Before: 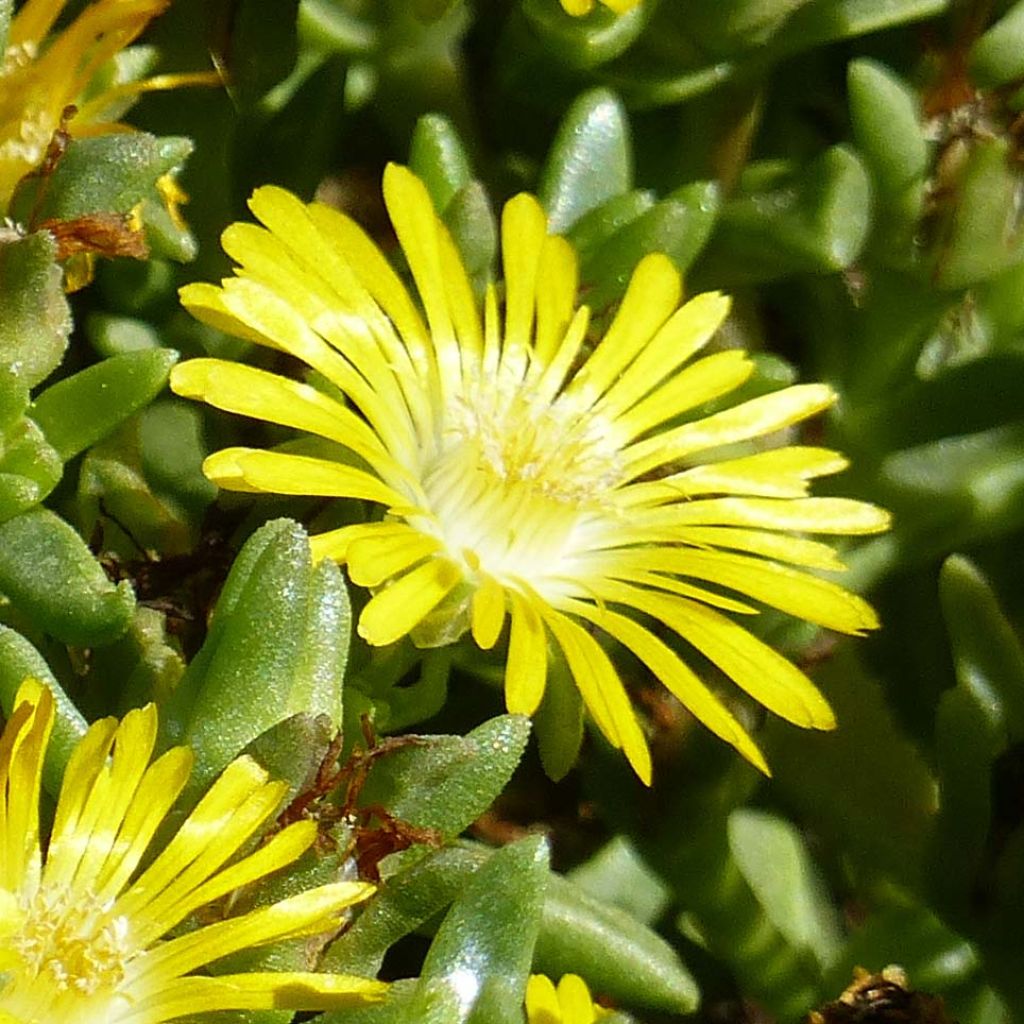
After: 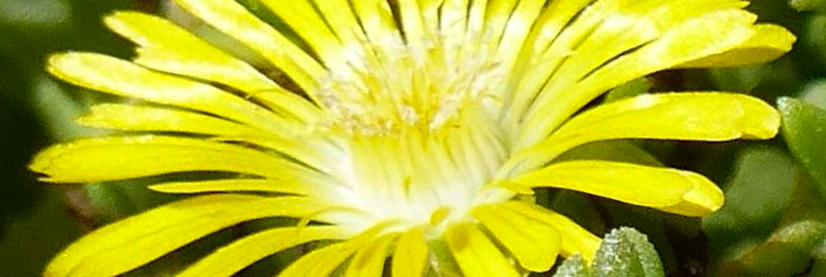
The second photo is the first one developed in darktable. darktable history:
crop and rotate: angle 16.12°, top 30.835%, bottom 35.653%
haze removal: strength 0.29, distance 0.25, compatibility mode true, adaptive false
